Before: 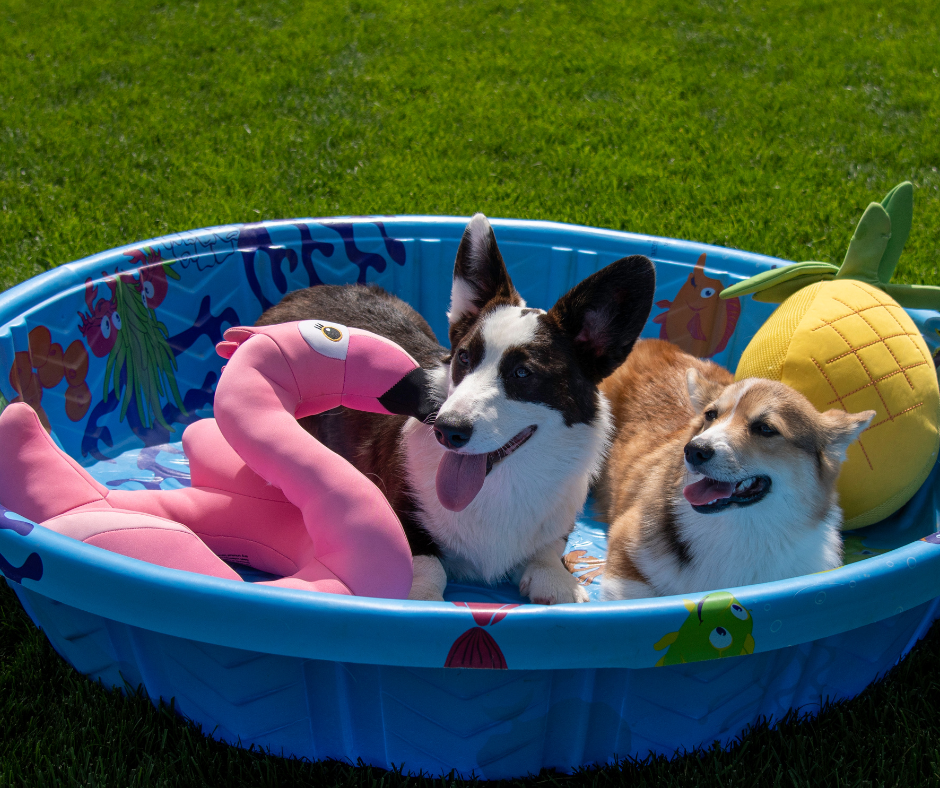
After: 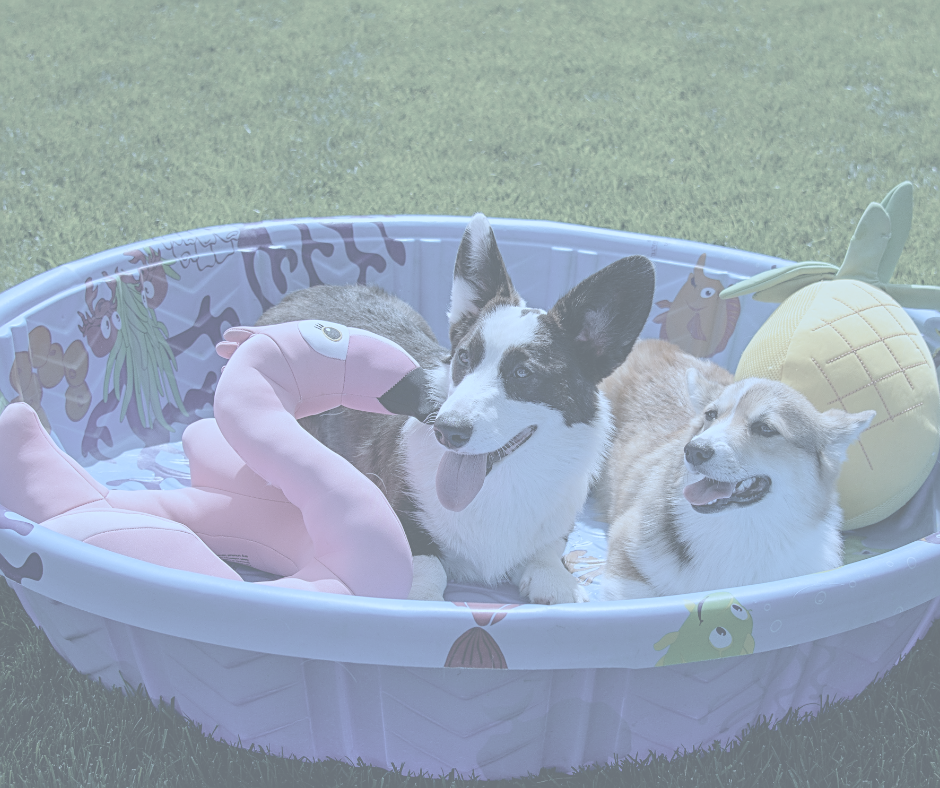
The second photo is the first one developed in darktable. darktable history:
color correction: highlights a* -4.18, highlights b* -10.81
sharpen: on, module defaults
contrast brightness saturation: contrast -0.32, brightness 0.75, saturation -0.78
color balance rgb: perceptual saturation grading › global saturation 20%, global vibrance 20%
white balance: red 0.871, blue 1.249
